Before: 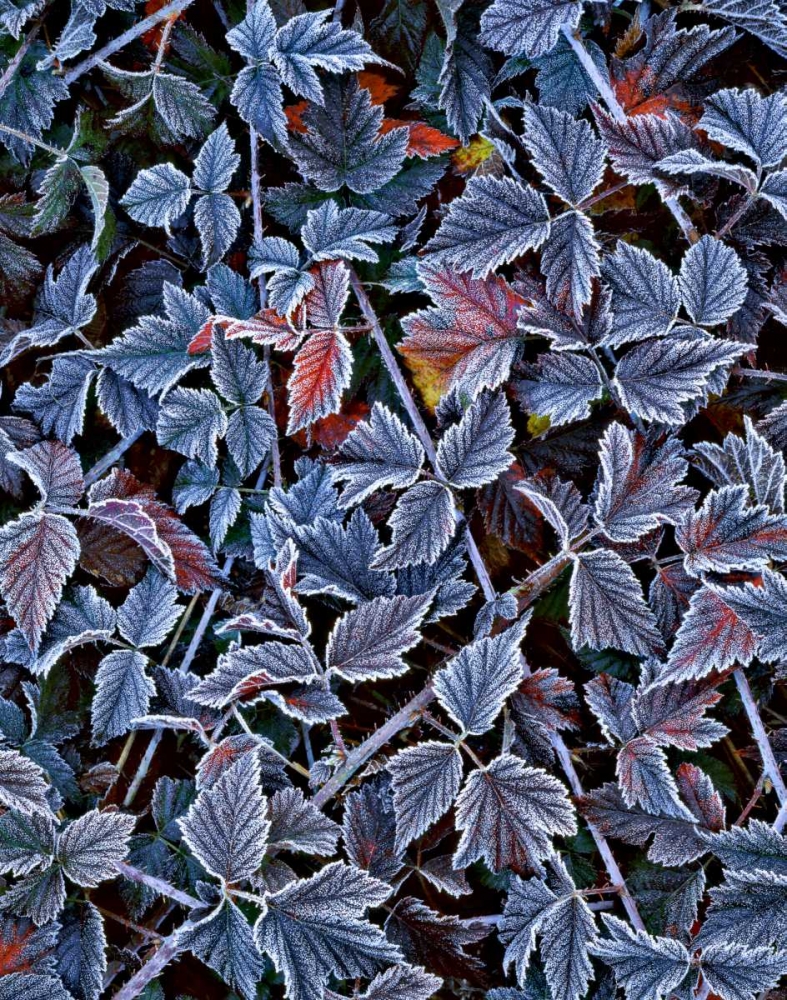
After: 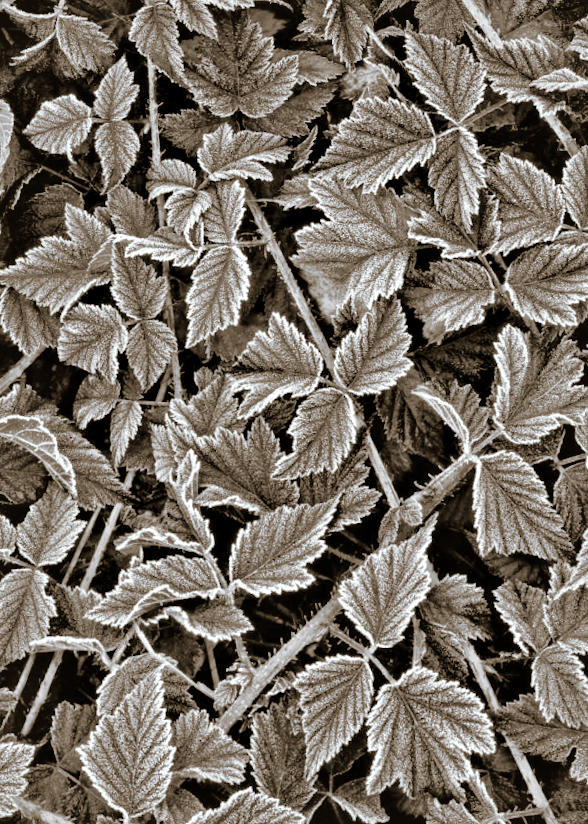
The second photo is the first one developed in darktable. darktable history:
tone equalizer: -7 EV 0.15 EV, -6 EV 0.6 EV, -5 EV 1.15 EV, -4 EV 1.33 EV, -3 EV 1.15 EV, -2 EV 0.6 EV, -1 EV 0.15 EV, mask exposure compensation -0.5 EV
rotate and perspective: rotation -1.68°, lens shift (vertical) -0.146, crop left 0.049, crop right 0.912, crop top 0.032, crop bottom 0.96
monochrome: a 16.06, b 15.48, size 1
crop: left 9.929%, top 3.475%, right 9.188%, bottom 9.529%
local contrast: mode bilateral grid, contrast 50, coarseness 50, detail 150%, midtone range 0.2
exposure: compensate highlight preservation false
color balance rgb: shadows lift › chroma 2%, shadows lift › hue 219.6°, power › hue 313.2°, highlights gain › chroma 3%, highlights gain › hue 75.6°, global offset › luminance 0.5%, perceptual saturation grading › global saturation 15.33%, perceptual saturation grading › highlights -19.33%, perceptual saturation grading › shadows 20%, global vibrance 20%
split-toning: shadows › hue 37.98°, highlights › hue 185.58°, balance -55.261
